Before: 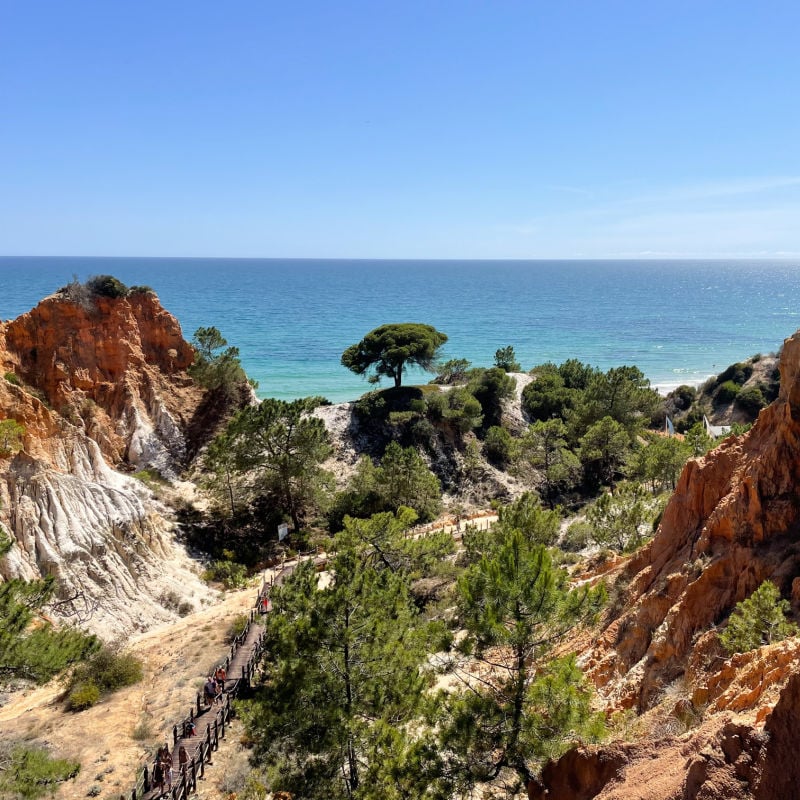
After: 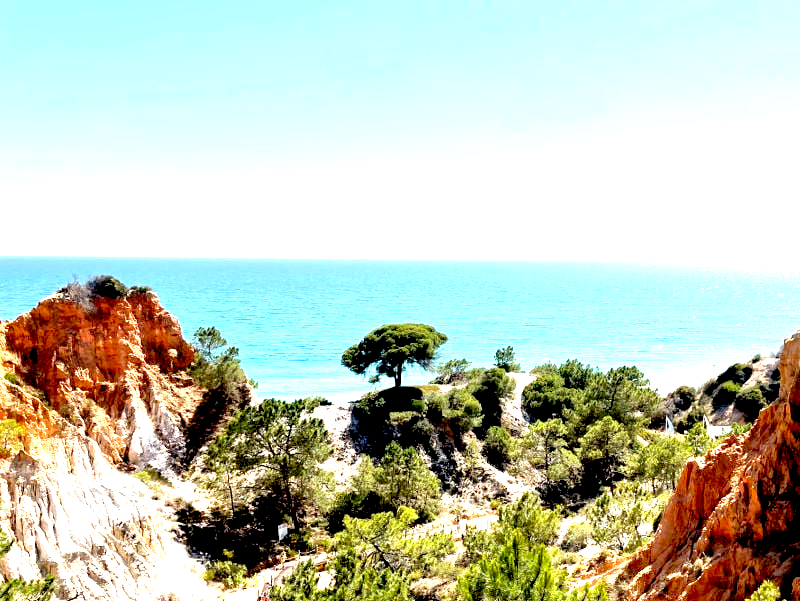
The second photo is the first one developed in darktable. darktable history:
crop: bottom 24.849%
exposure: black level correction 0.016, exposure 1.765 EV, compensate exposure bias true, compensate highlight preservation false
base curve: curves: ch0 [(0, 0) (0.297, 0.298) (1, 1)], preserve colors none
